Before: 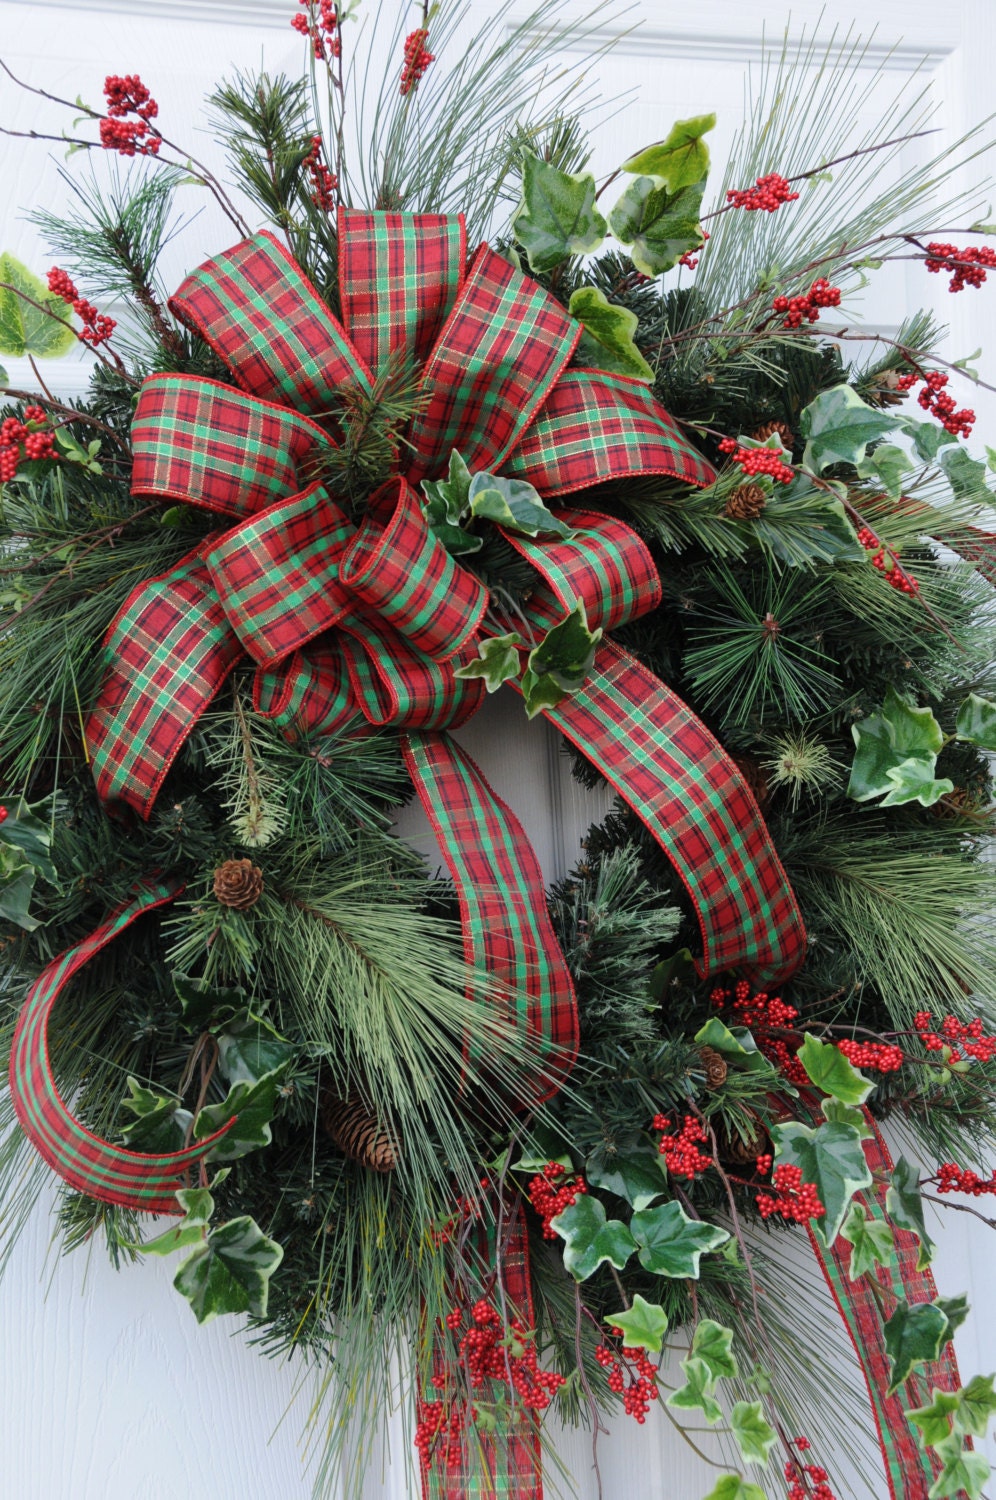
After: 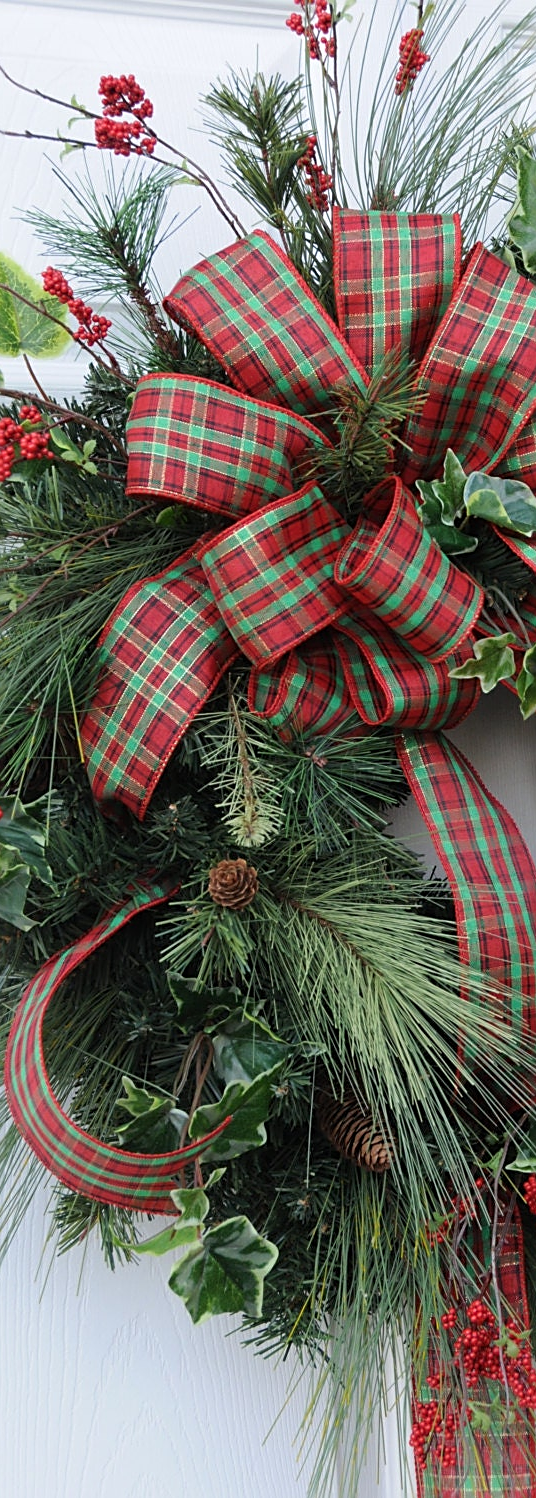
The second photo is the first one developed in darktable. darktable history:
crop: left 0.587%, right 45.588%, bottom 0.086%
sharpen: on, module defaults
